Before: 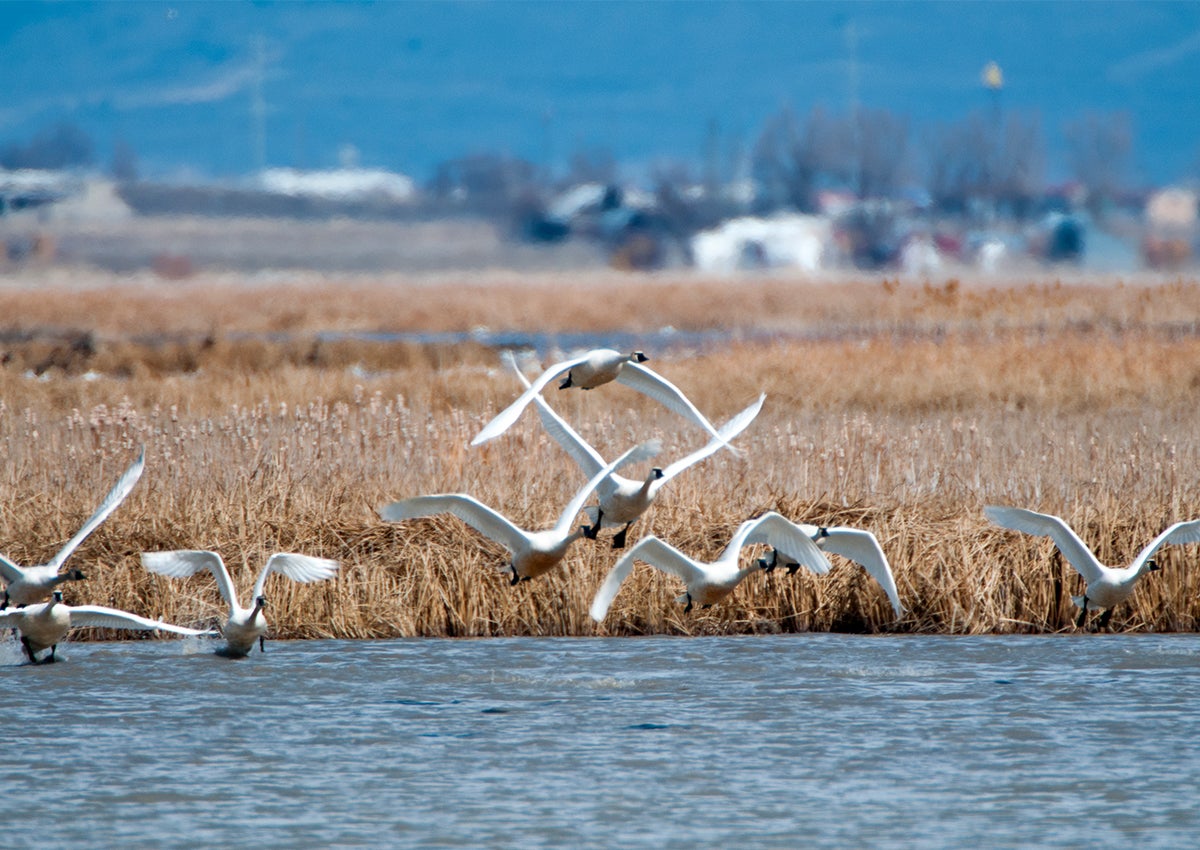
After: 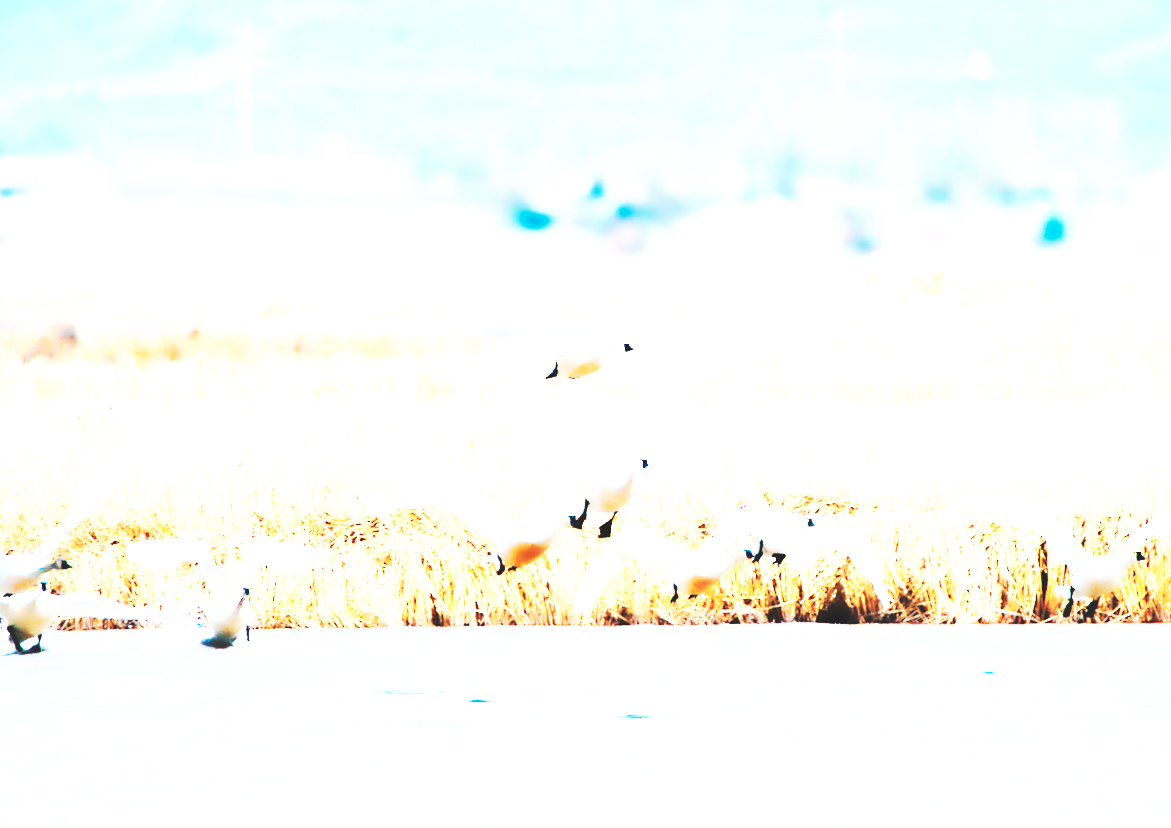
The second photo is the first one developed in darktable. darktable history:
base curve: curves: ch0 [(0, 0.015) (0.085, 0.116) (0.134, 0.298) (0.19, 0.545) (0.296, 0.764) (0.599, 0.982) (1, 1)], preserve colors none
color balance rgb: perceptual saturation grading › global saturation 30%, global vibrance 10%
crop and rotate: angle -0.5°
rotate and perspective: rotation -0.45°, automatic cropping original format, crop left 0.008, crop right 0.992, crop top 0.012, crop bottom 0.988
contrast brightness saturation: contrast 0.06, brightness -0.01, saturation -0.23
lowpass: radius 4, soften with bilateral filter, unbound 0
exposure: exposure 2.207 EV, compensate highlight preservation false
